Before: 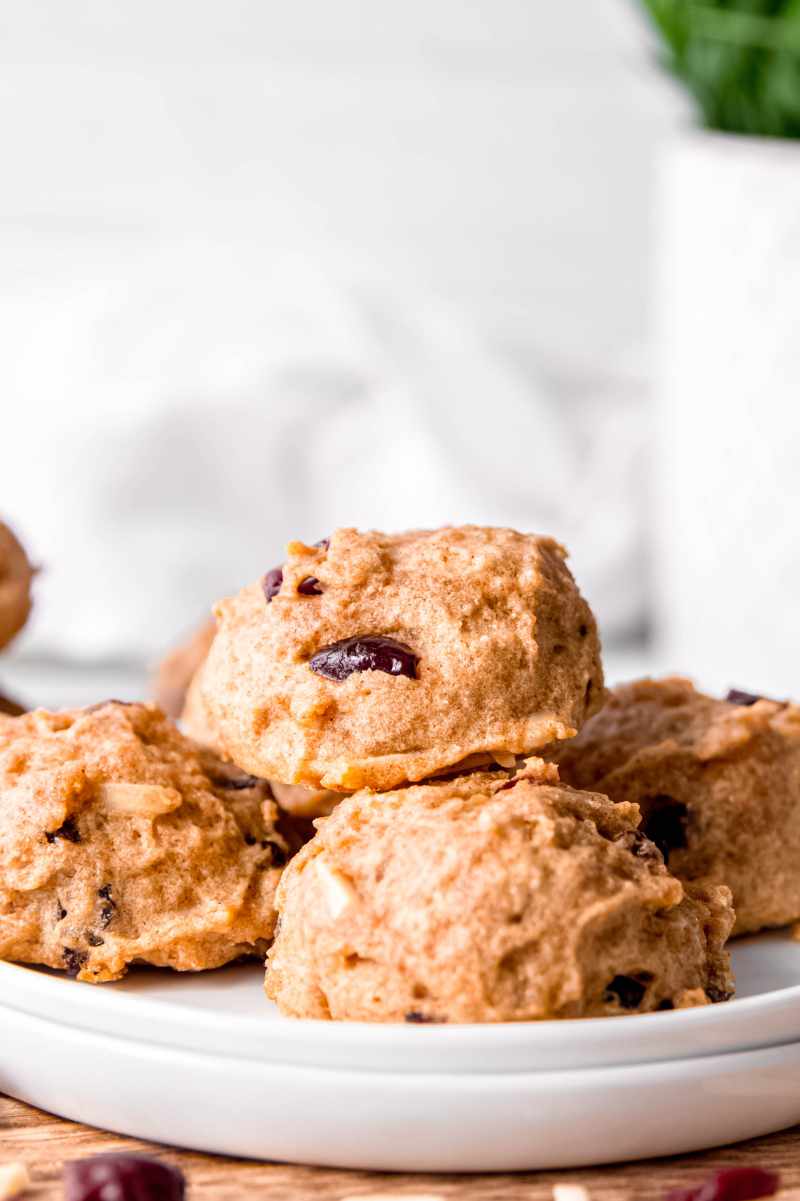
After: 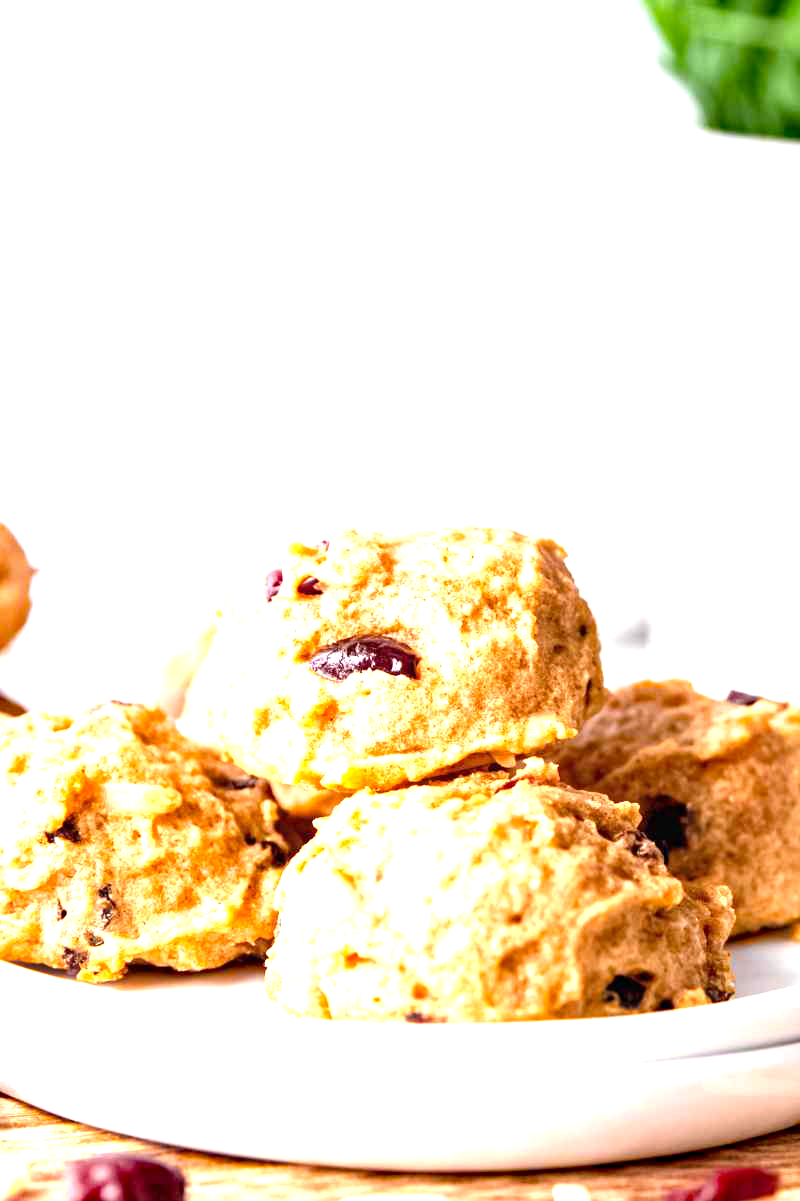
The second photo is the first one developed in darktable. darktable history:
exposure: black level correction 0, exposure 1.486 EV, compensate exposure bias true, compensate highlight preservation false
haze removal: strength 0.299, distance 0.255, compatibility mode true, adaptive false
